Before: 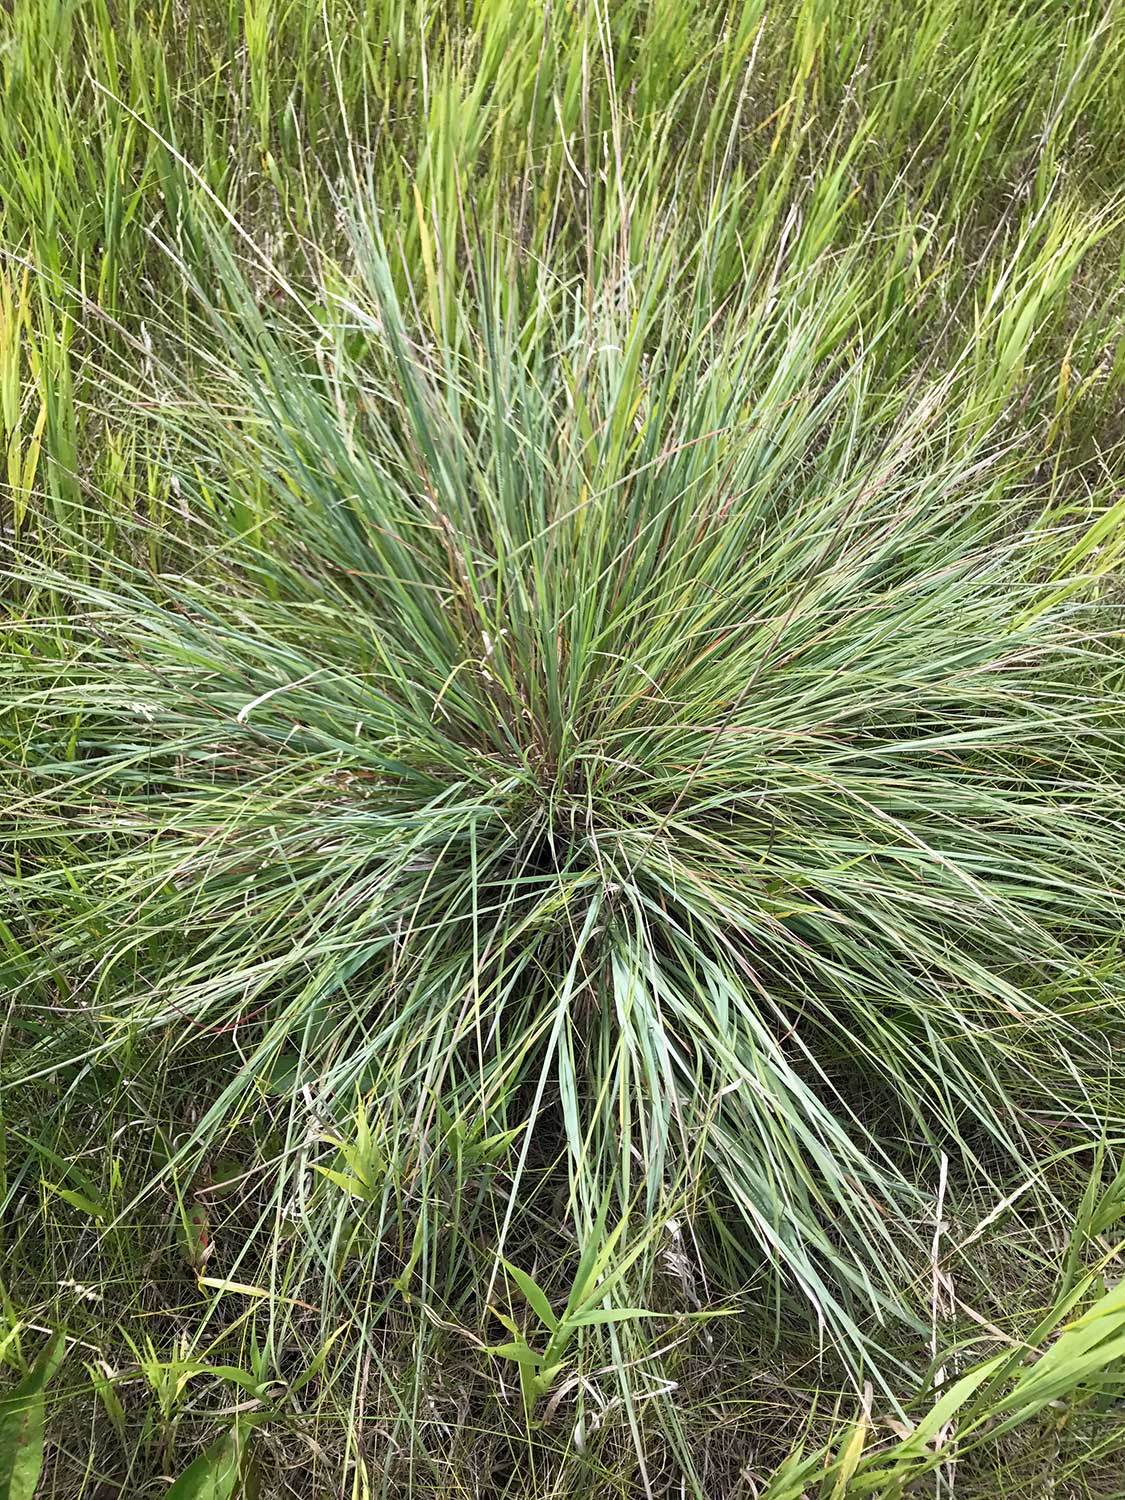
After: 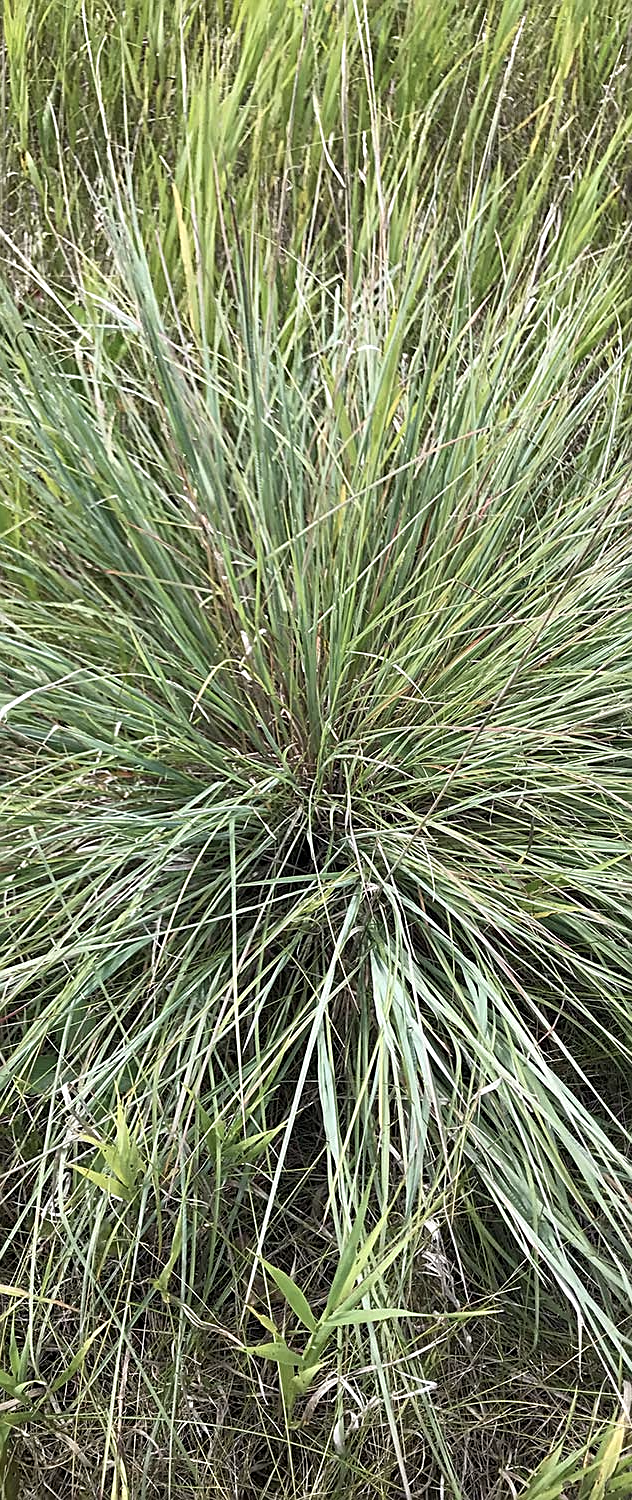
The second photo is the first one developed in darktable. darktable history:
sharpen: on, module defaults
rgb levels: preserve colors max RGB
crop: left 21.496%, right 22.254%
color correction: saturation 0.8
